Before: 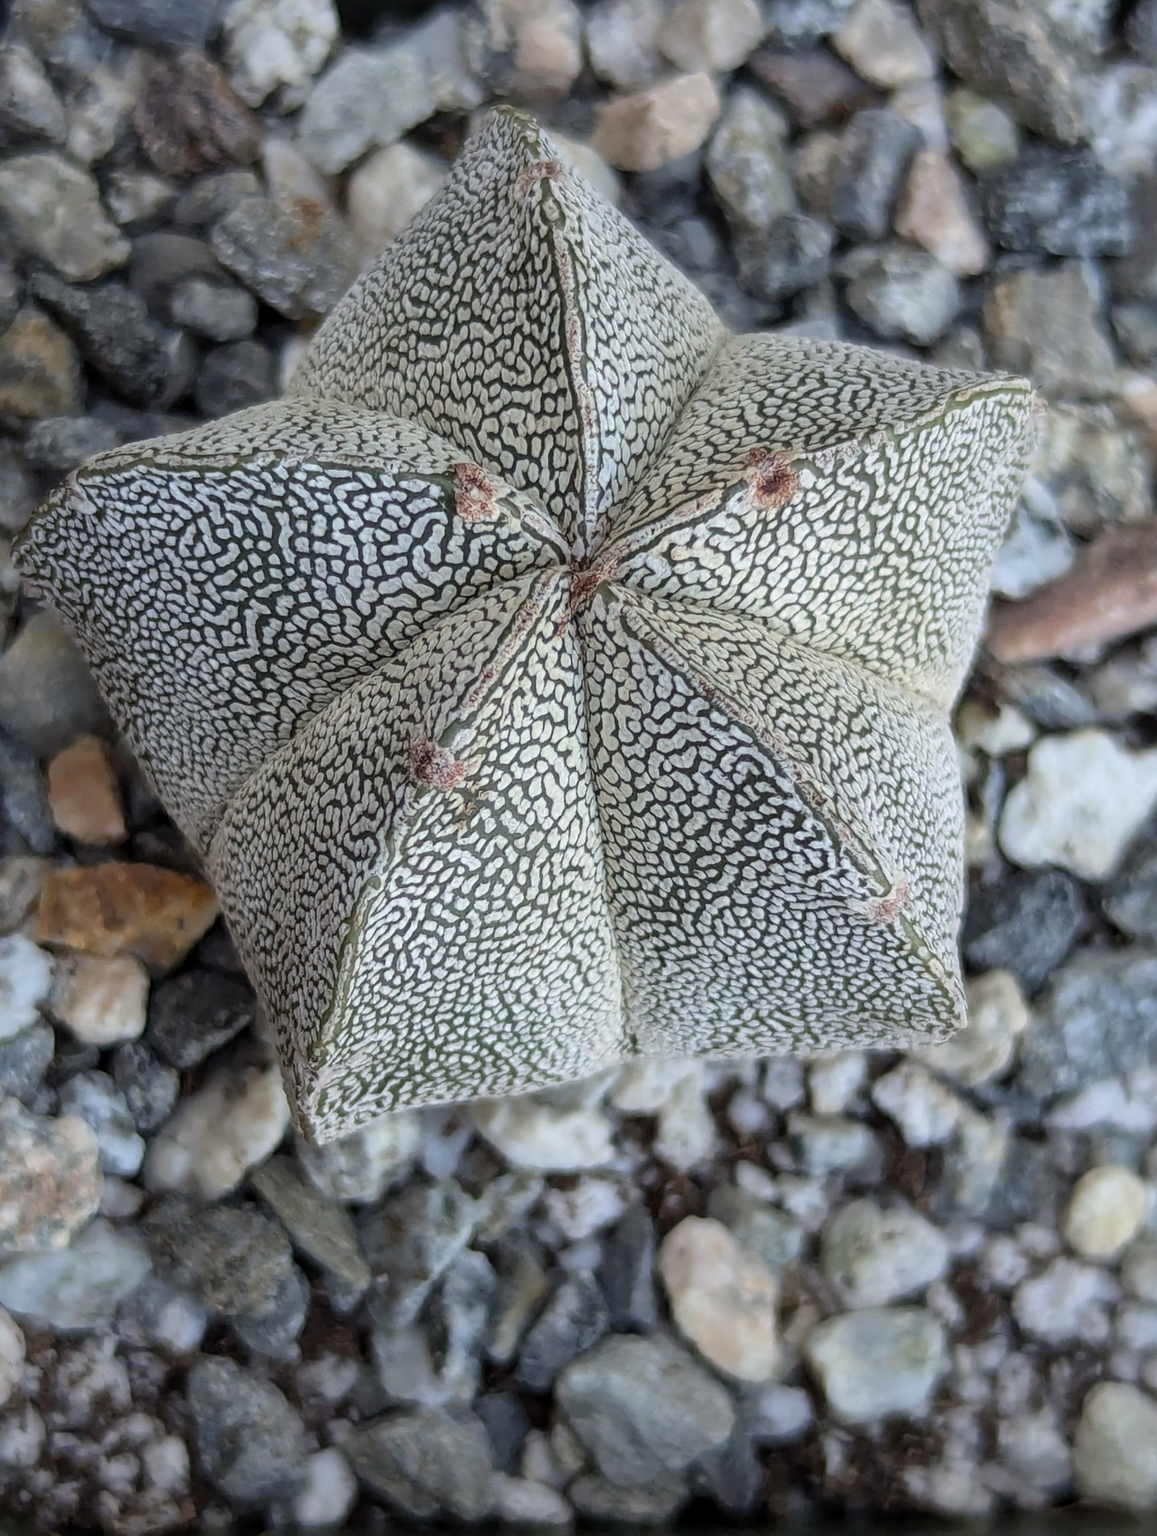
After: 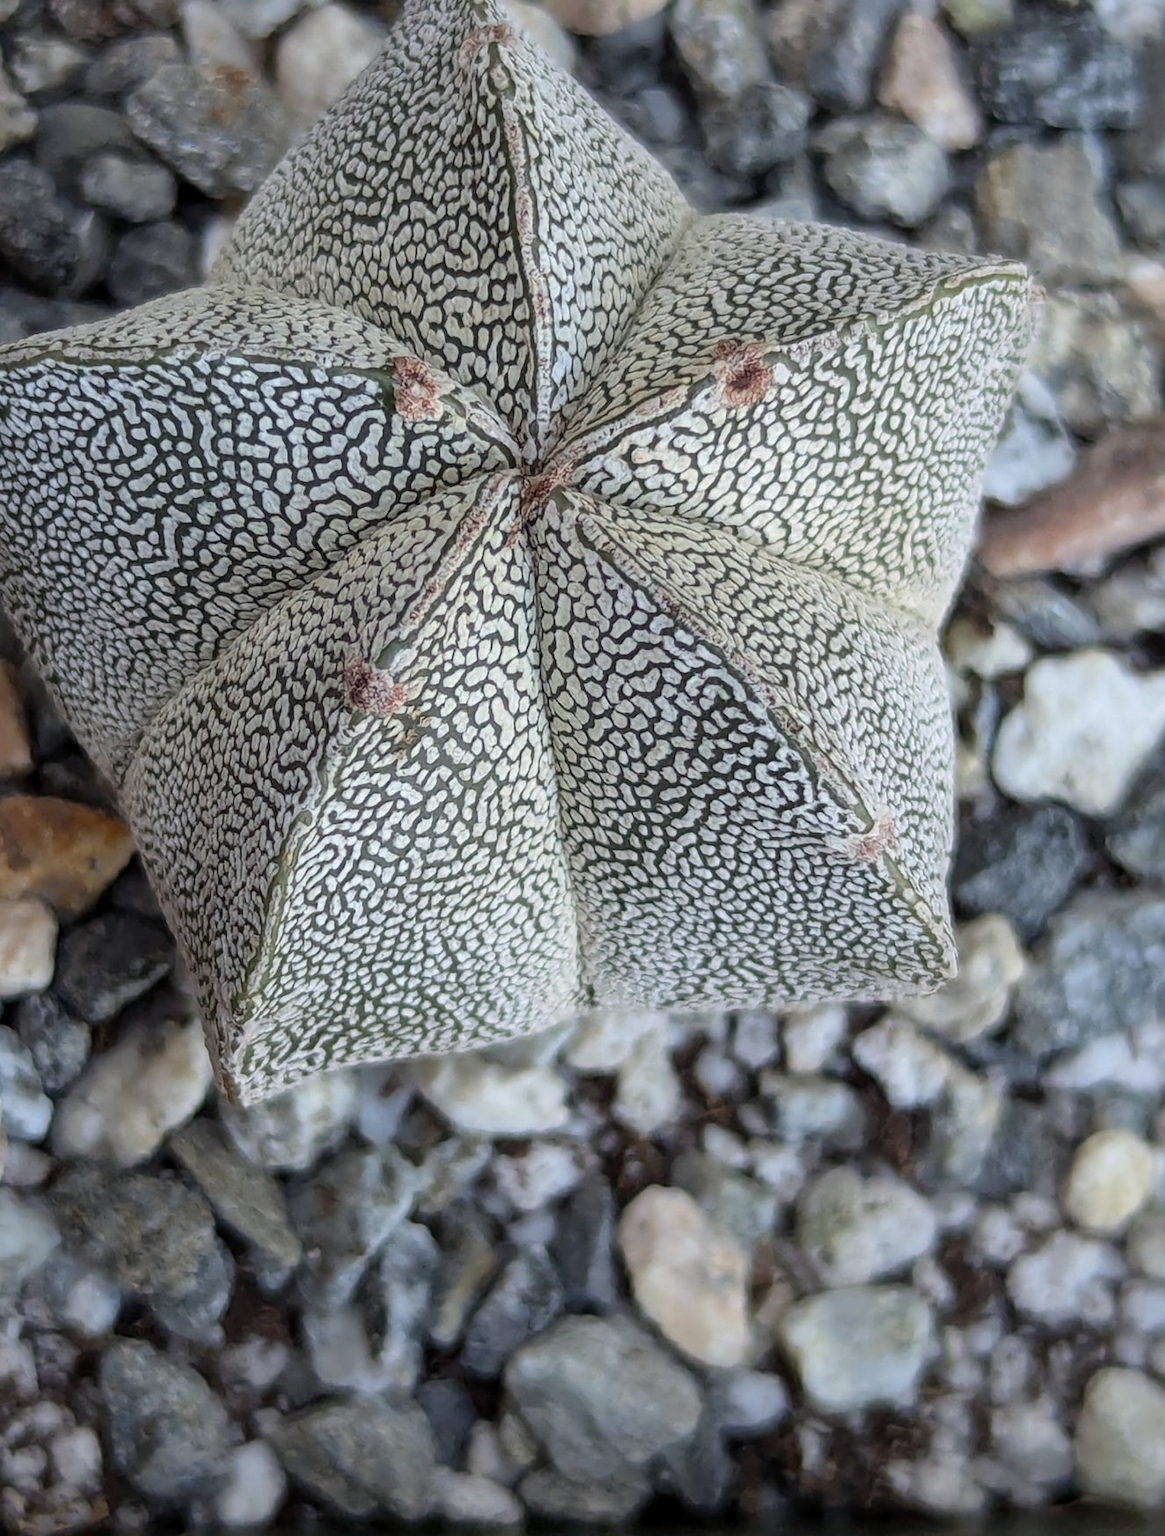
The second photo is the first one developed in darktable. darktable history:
crop and rotate: left 8.421%, top 9.101%
